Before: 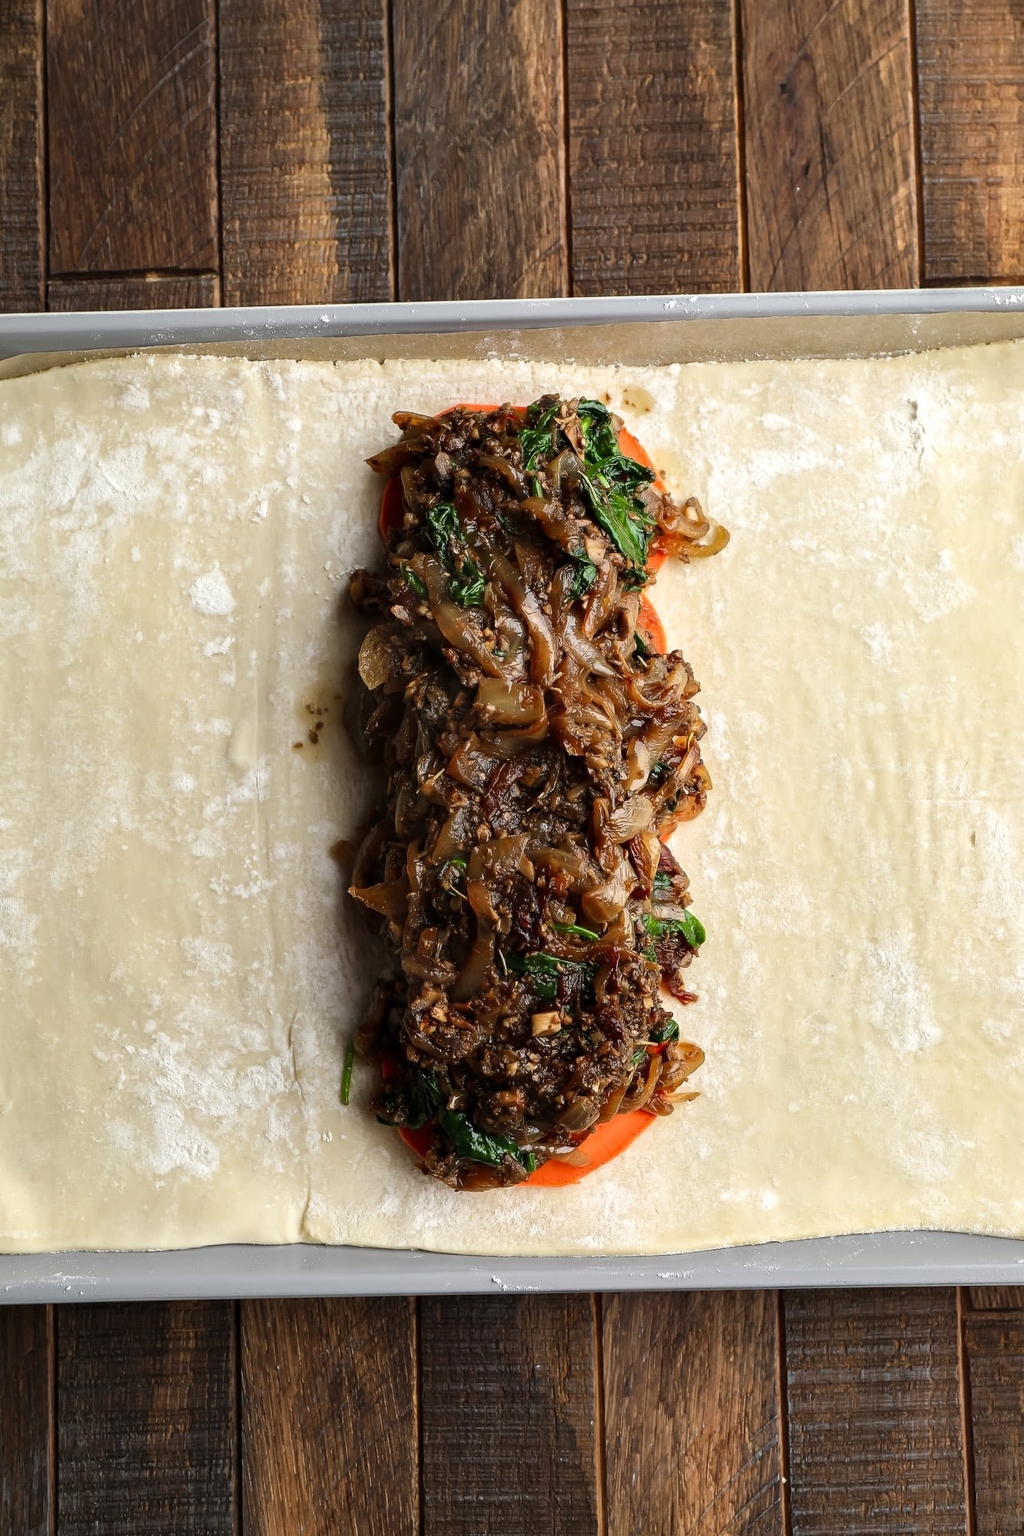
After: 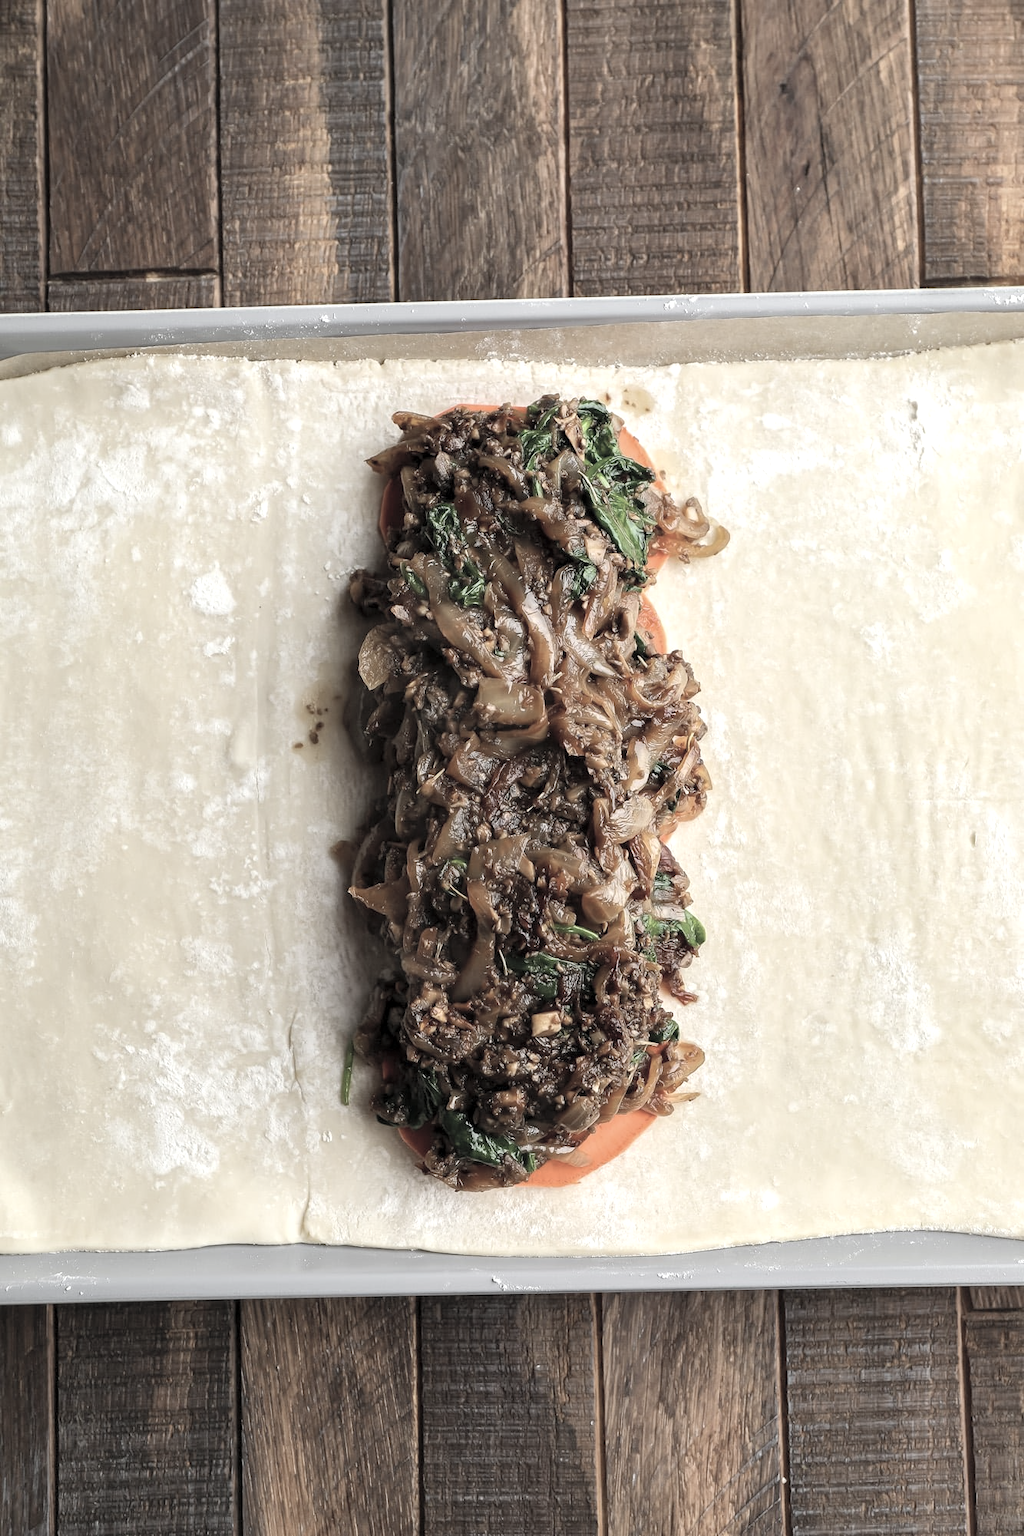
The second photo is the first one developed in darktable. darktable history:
local contrast: highlights 100%, shadows 97%, detail 119%, midtone range 0.2
contrast brightness saturation: brightness 0.18, saturation -0.511
exposure: exposure 0.123 EV, compensate highlight preservation false
